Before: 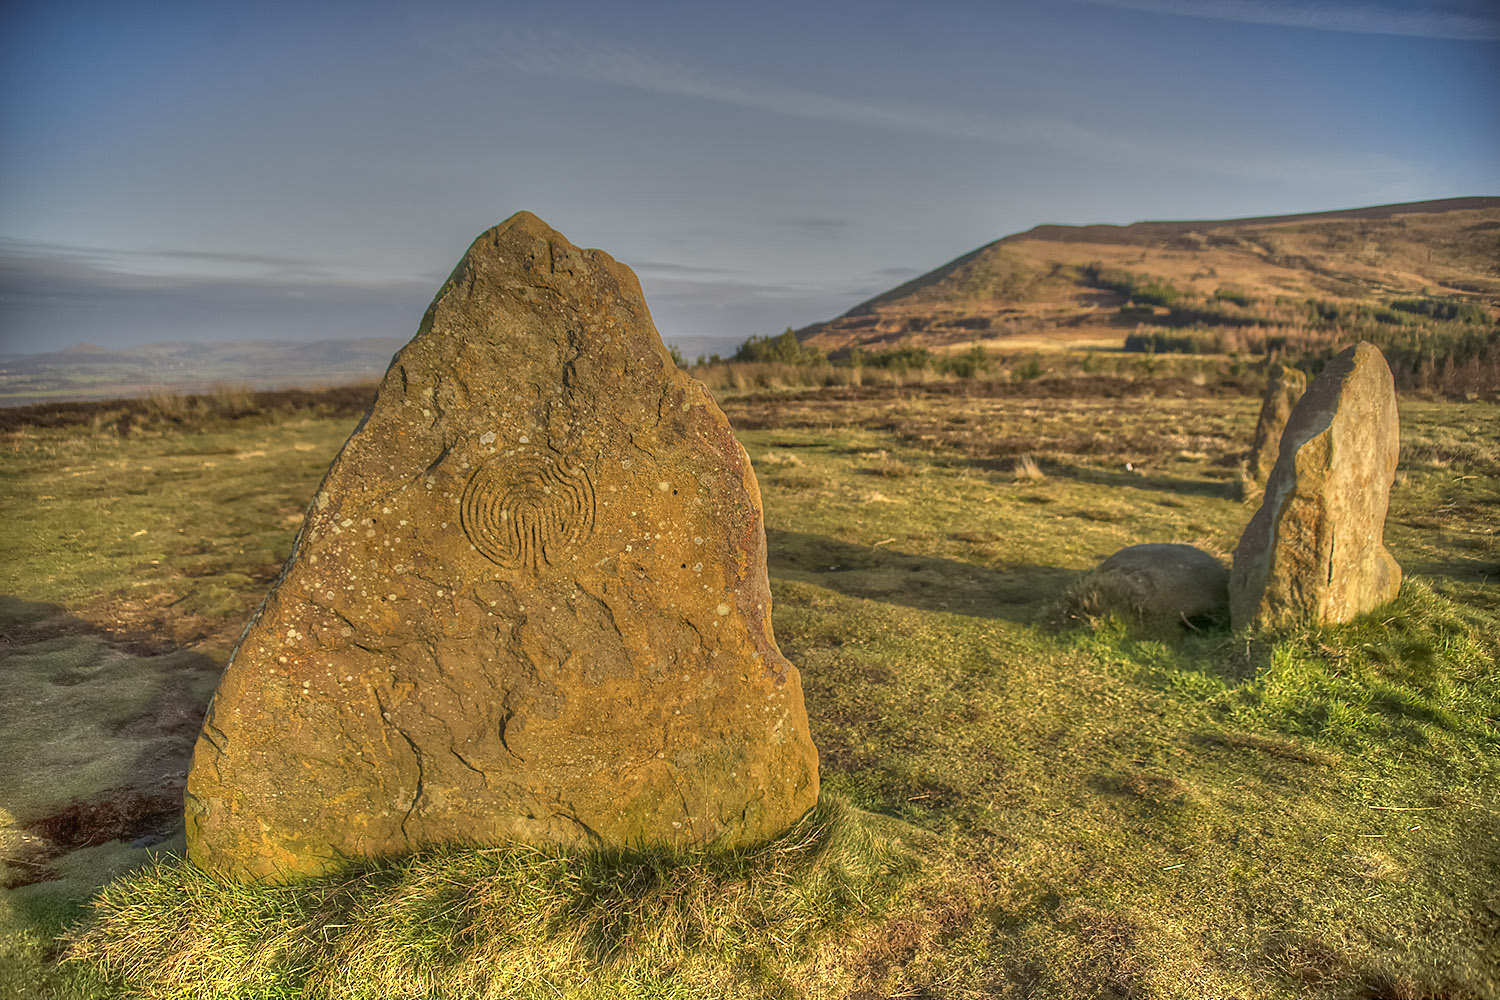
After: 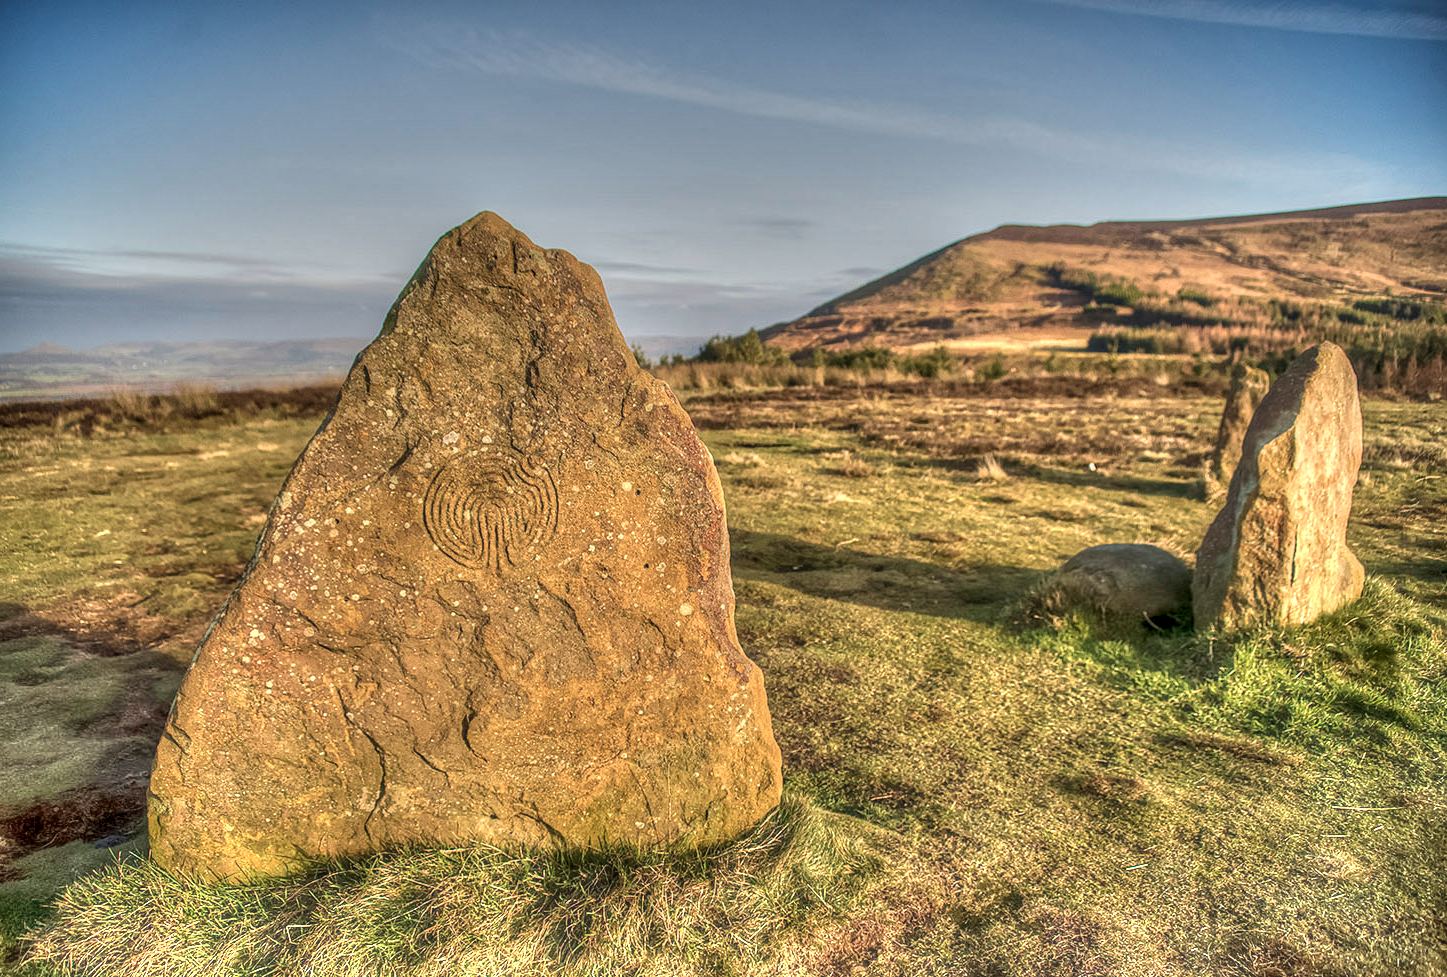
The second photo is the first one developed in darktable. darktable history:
crop and rotate: left 2.482%, right 1.049%, bottom 2.228%
levels: levels [0, 0.476, 0.951]
haze removal: strength -0.103, compatibility mode true, adaptive false
exposure: exposure 0.167 EV, compensate highlight preservation false
velvia: on, module defaults
local contrast: detail 130%
contrast brightness saturation: contrast 0.11, saturation -0.155
